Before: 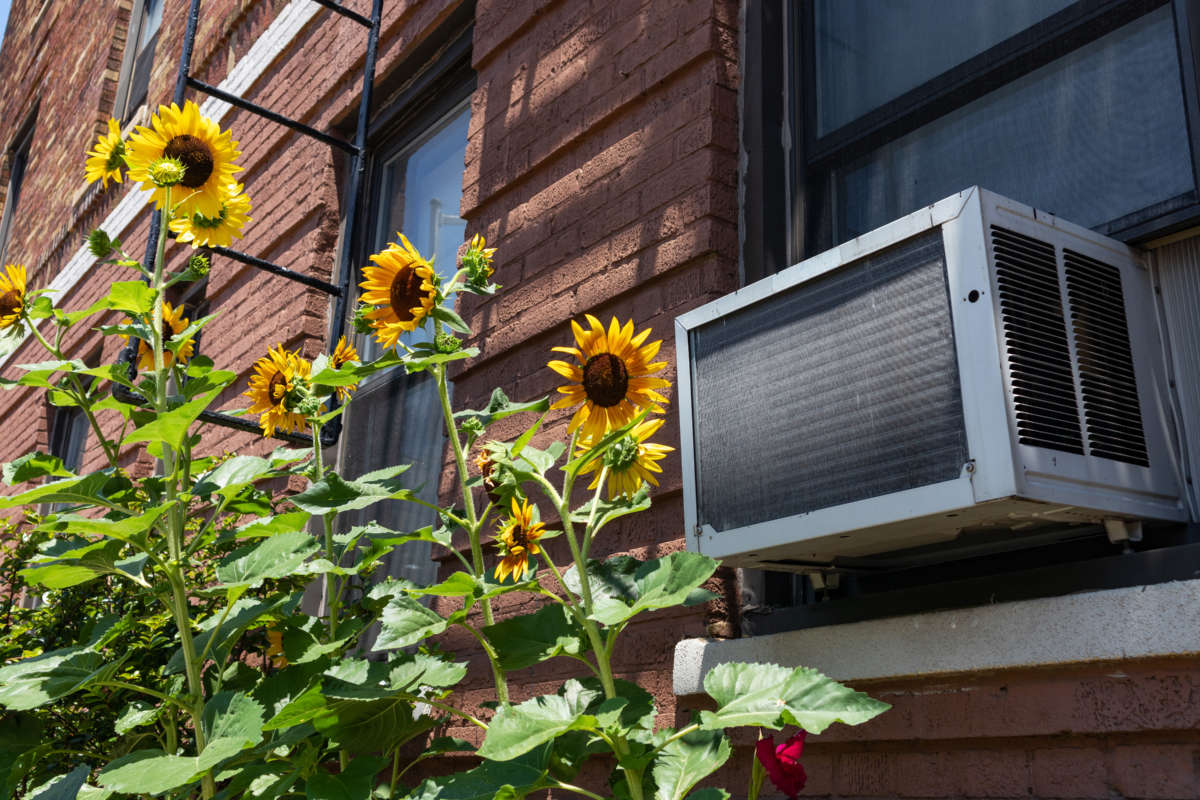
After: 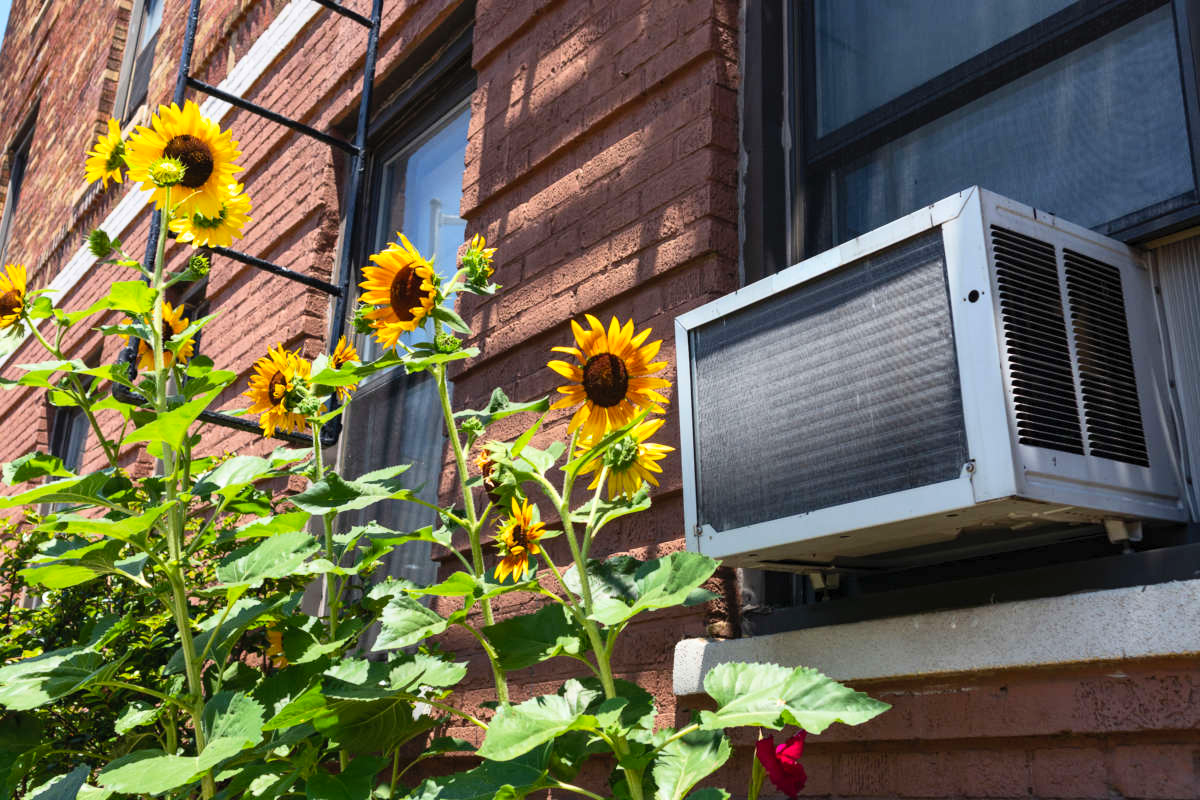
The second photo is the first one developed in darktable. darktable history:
contrast brightness saturation: contrast 0.197, brightness 0.167, saturation 0.228
